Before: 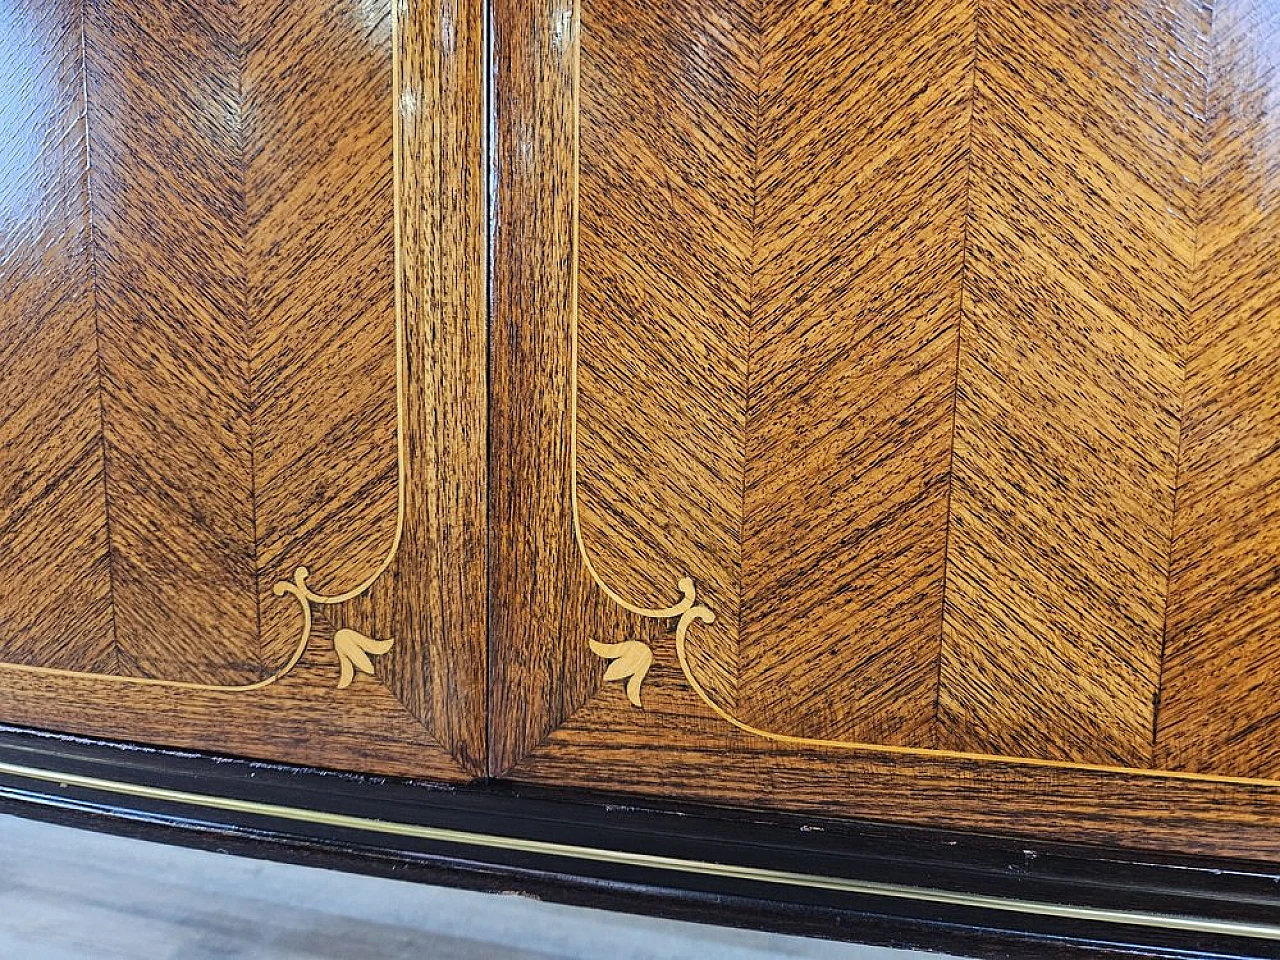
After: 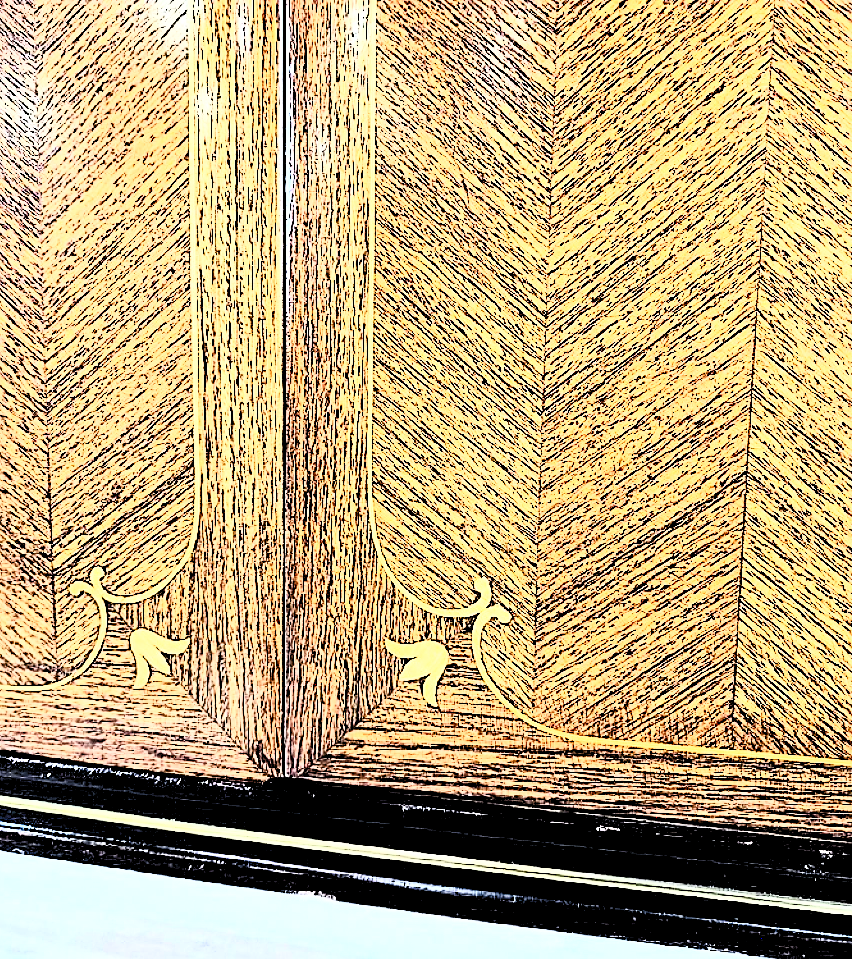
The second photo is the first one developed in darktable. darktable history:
sharpen: on, module defaults
levels: levels [0.072, 0.414, 0.976]
crop and rotate: left 15.938%, right 17.428%
base curve: curves: ch0 [(0, 0) (0.007, 0.004) (0.027, 0.03) (0.046, 0.07) (0.207, 0.54) (0.442, 0.872) (0.673, 0.972) (1, 1)]
contrast brightness saturation: contrast 0.485, saturation -0.096
